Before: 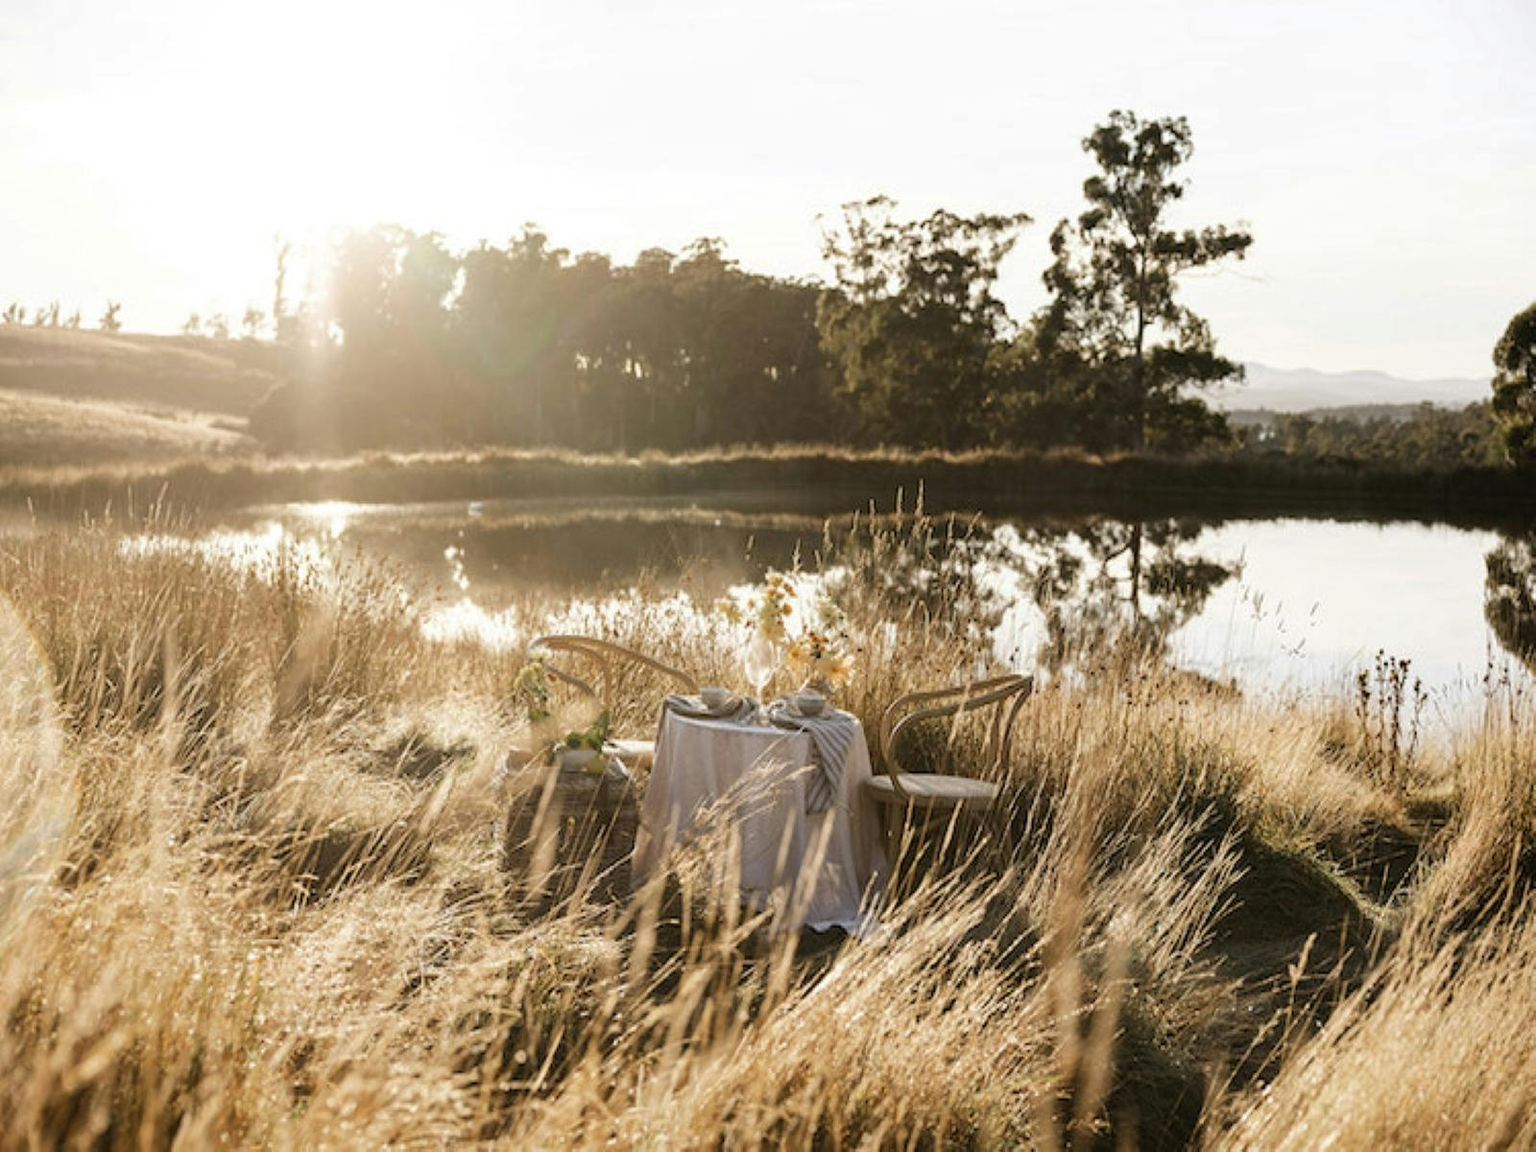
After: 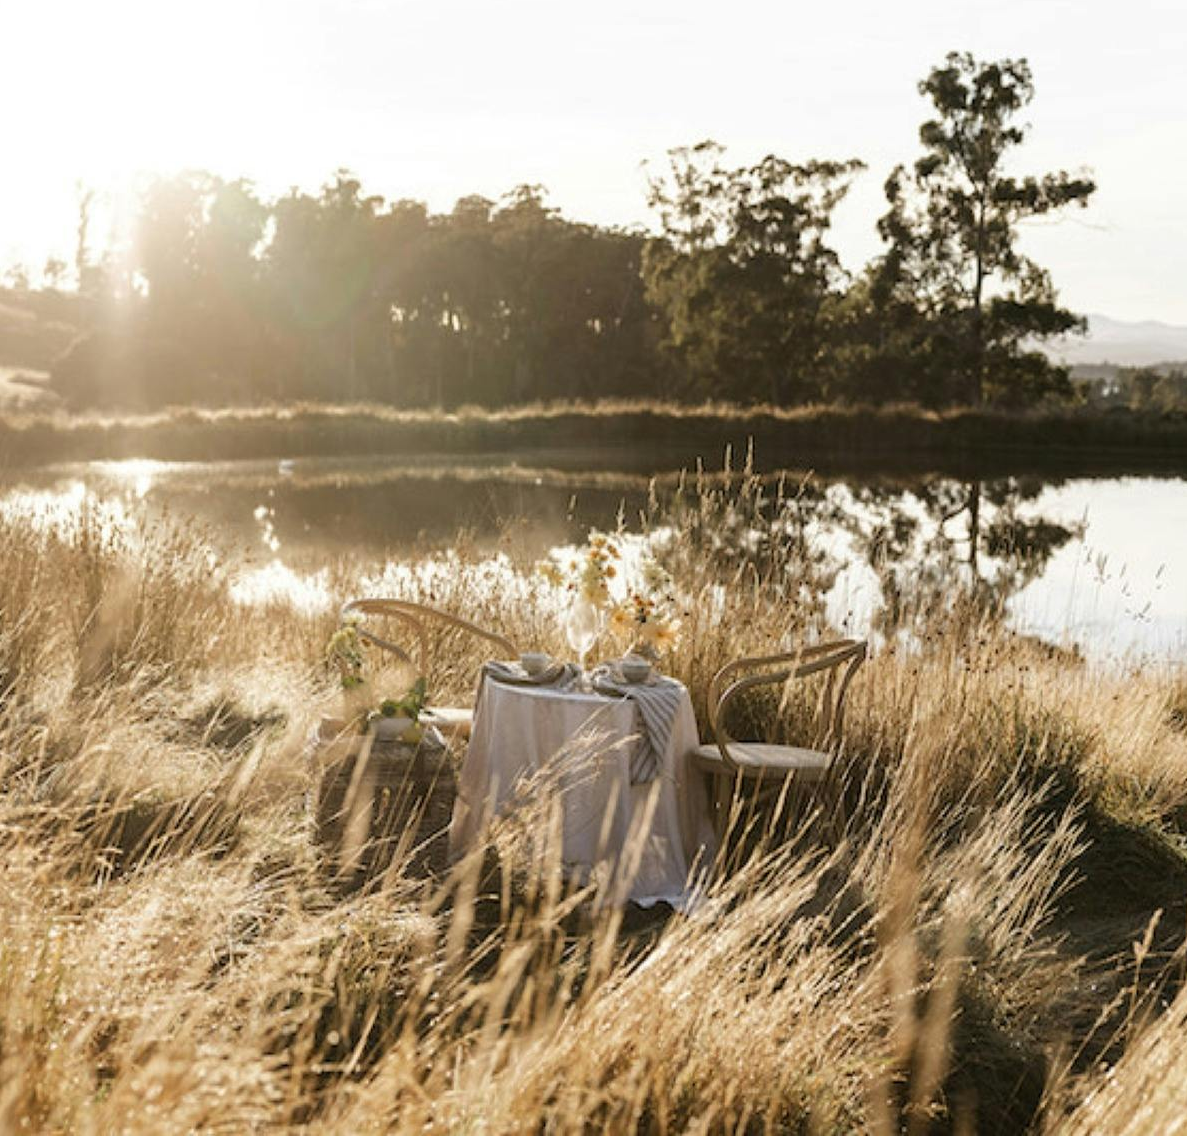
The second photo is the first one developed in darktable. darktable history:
crop and rotate: left 13.147%, top 5.3%, right 12.622%
